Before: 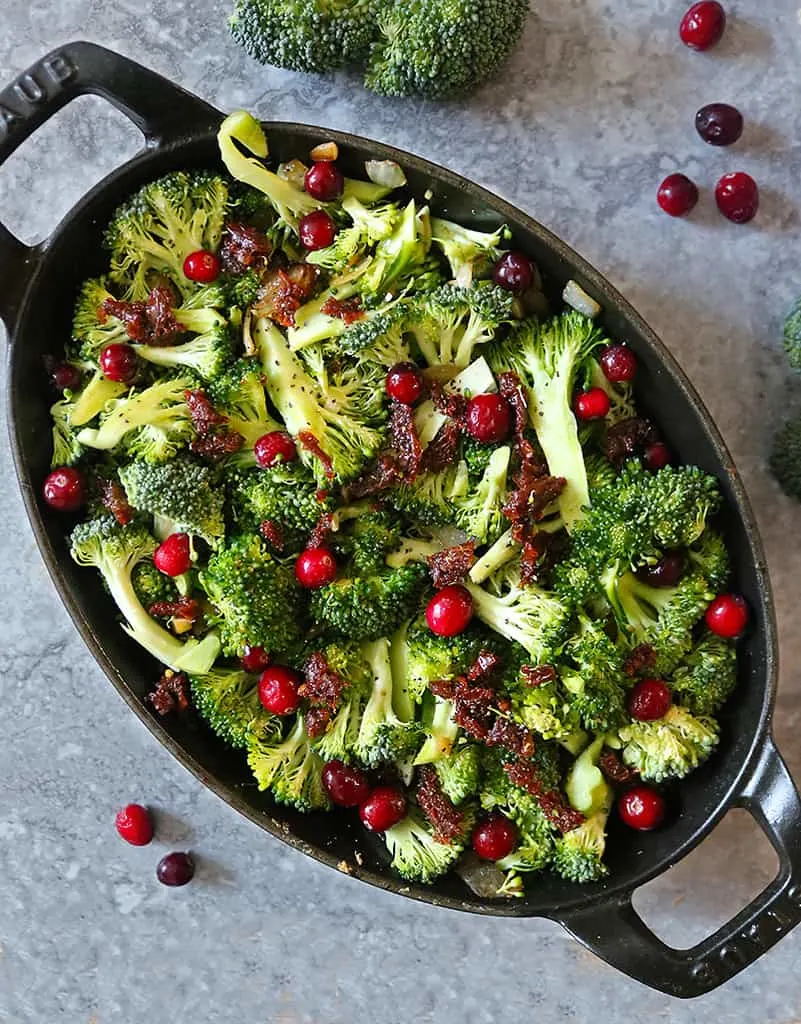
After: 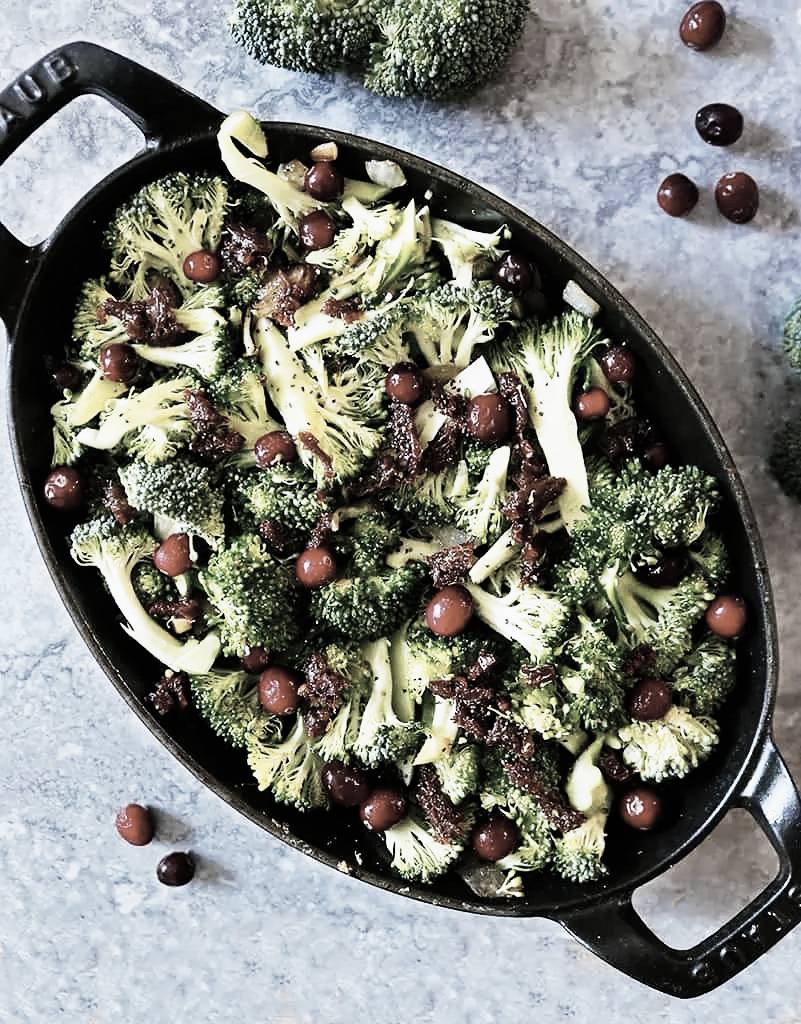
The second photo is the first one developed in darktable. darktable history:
color zones: curves: ch1 [(0.238, 0.163) (0.476, 0.2) (0.733, 0.322) (0.848, 0.134)]
exposure: exposure 0.375 EV, compensate highlight preservation false
white balance: red 0.983, blue 1.036
sigmoid: contrast 1.93, skew 0.29, preserve hue 0%
